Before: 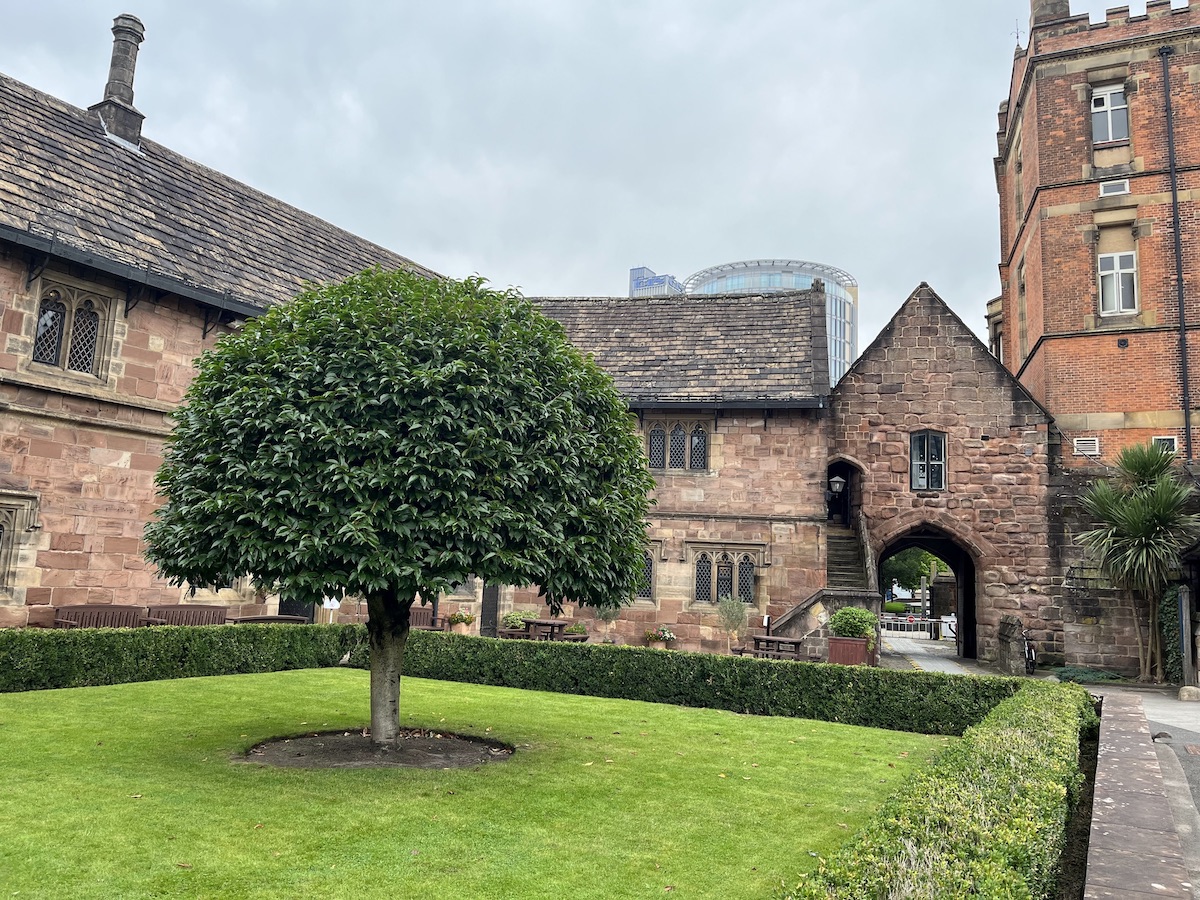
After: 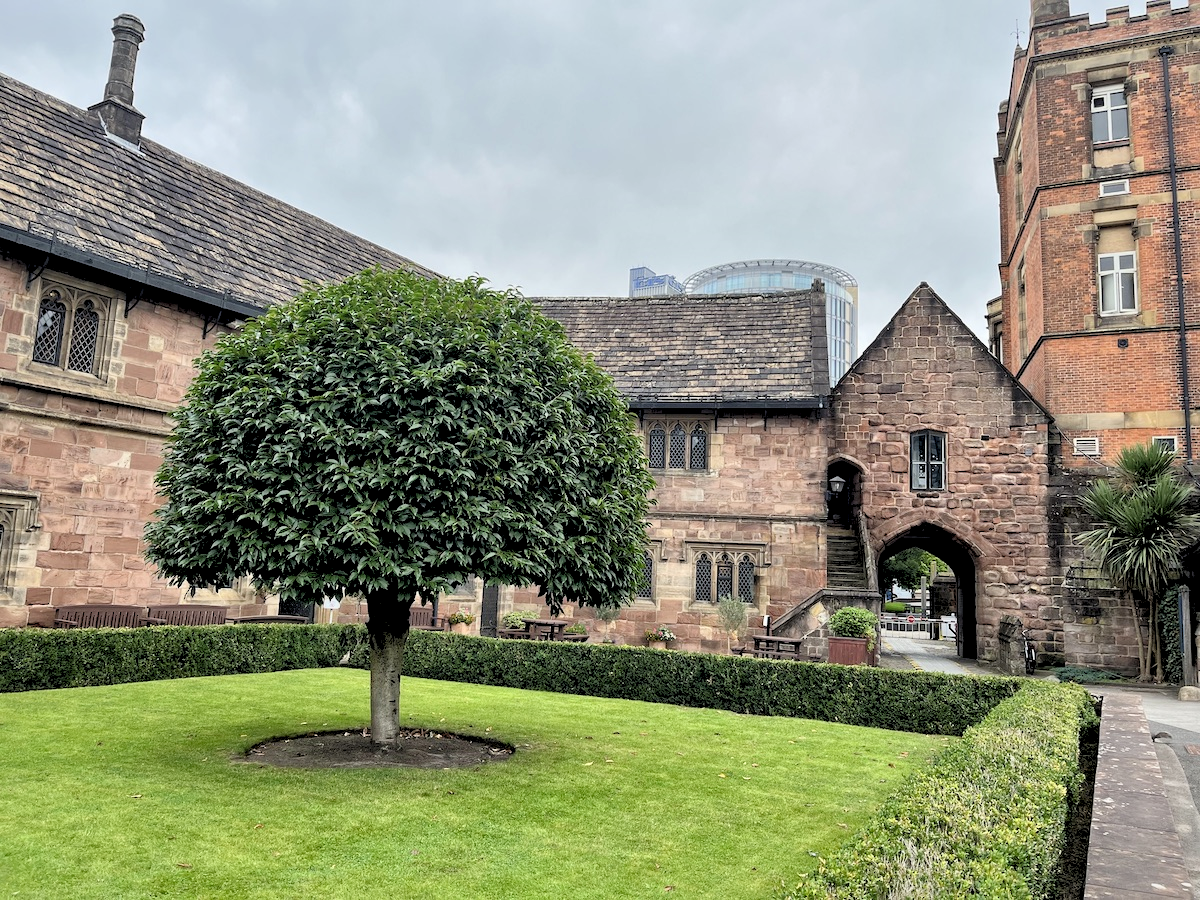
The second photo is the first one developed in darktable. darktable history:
rgb levels: preserve colors sum RGB, levels [[0.038, 0.433, 0.934], [0, 0.5, 1], [0, 0.5, 1]]
local contrast: mode bilateral grid, contrast 25, coarseness 47, detail 151%, midtone range 0.2
